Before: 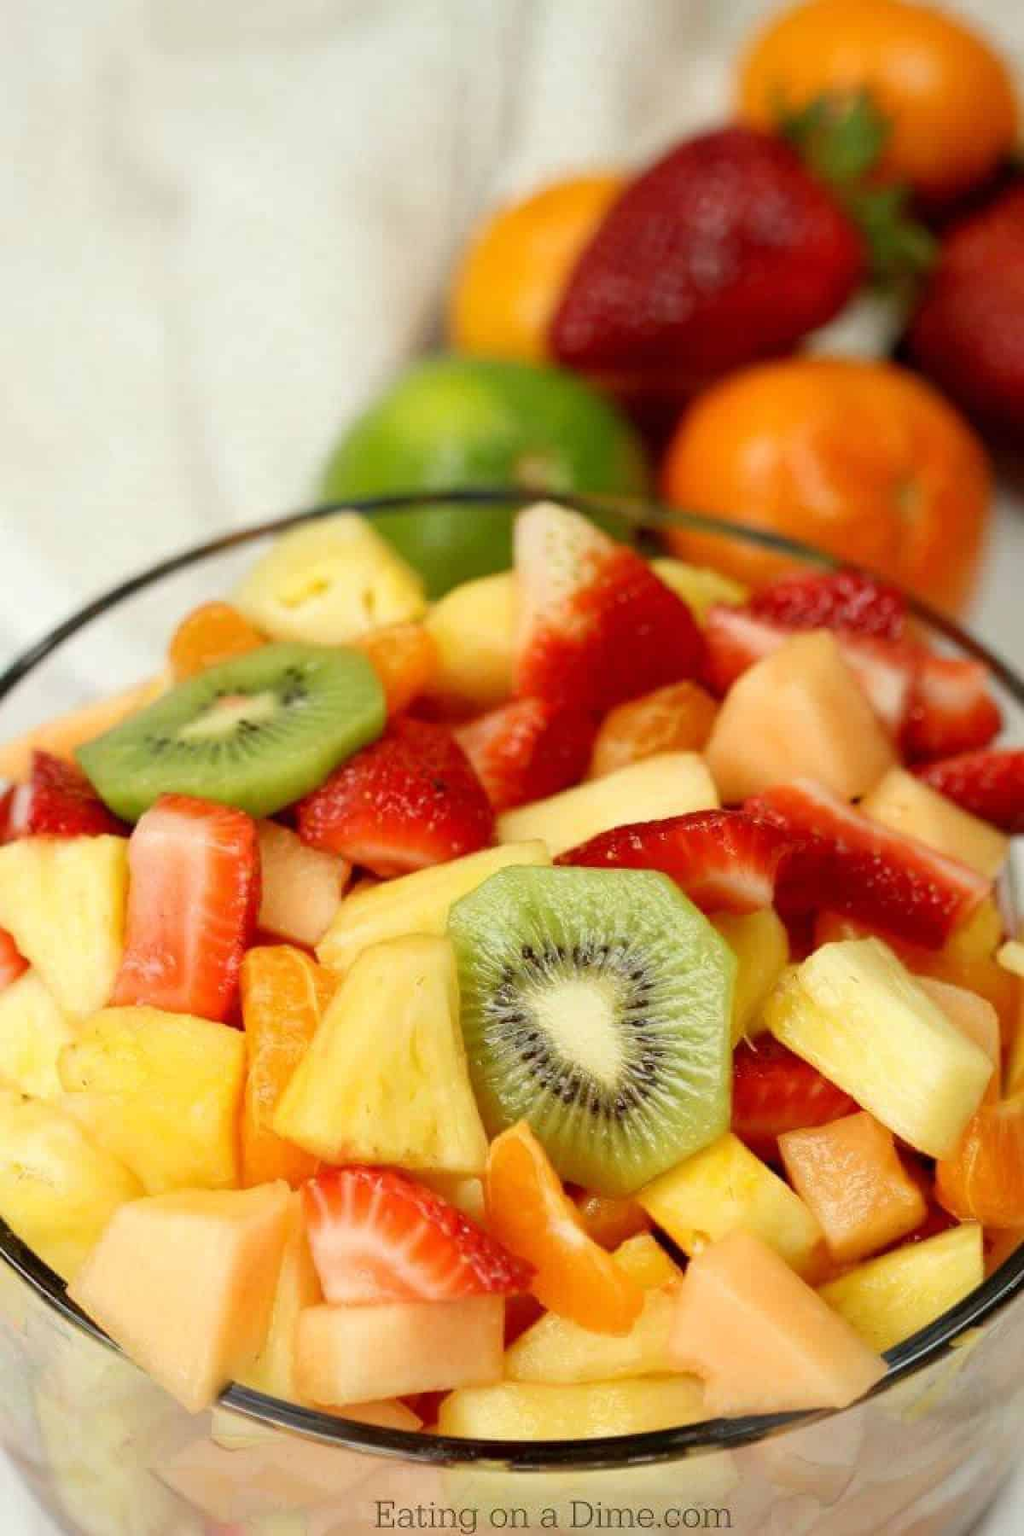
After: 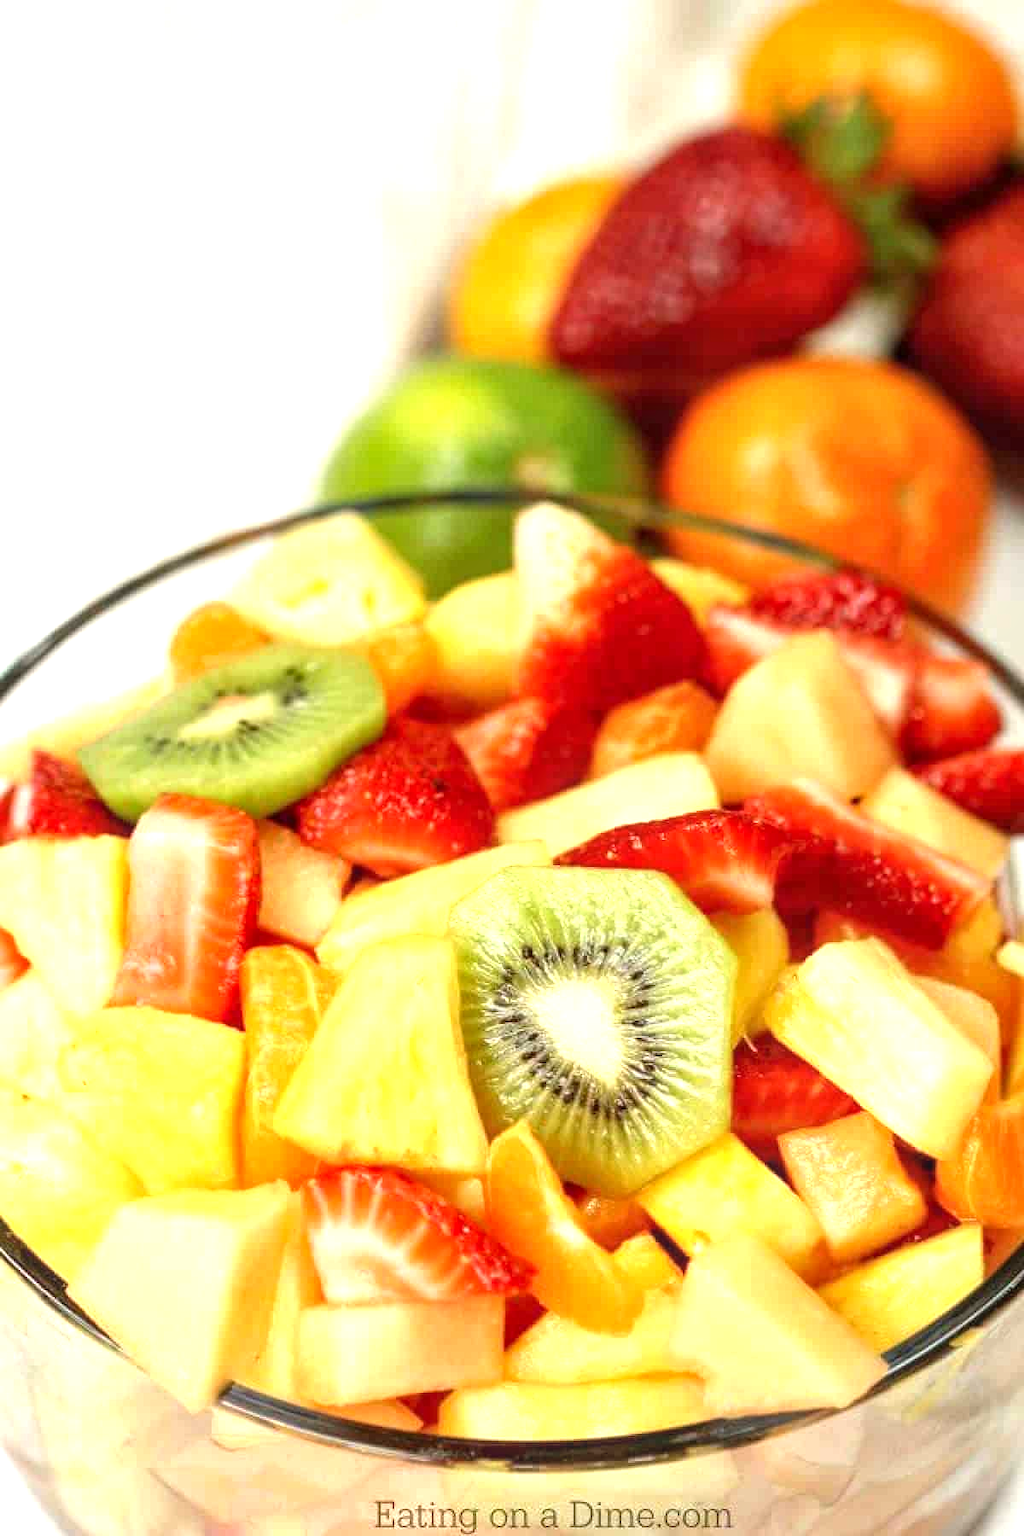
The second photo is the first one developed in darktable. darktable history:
exposure: black level correction -0.001, exposure 0.9 EV, compensate exposure bias true, compensate highlight preservation false
local contrast: on, module defaults
